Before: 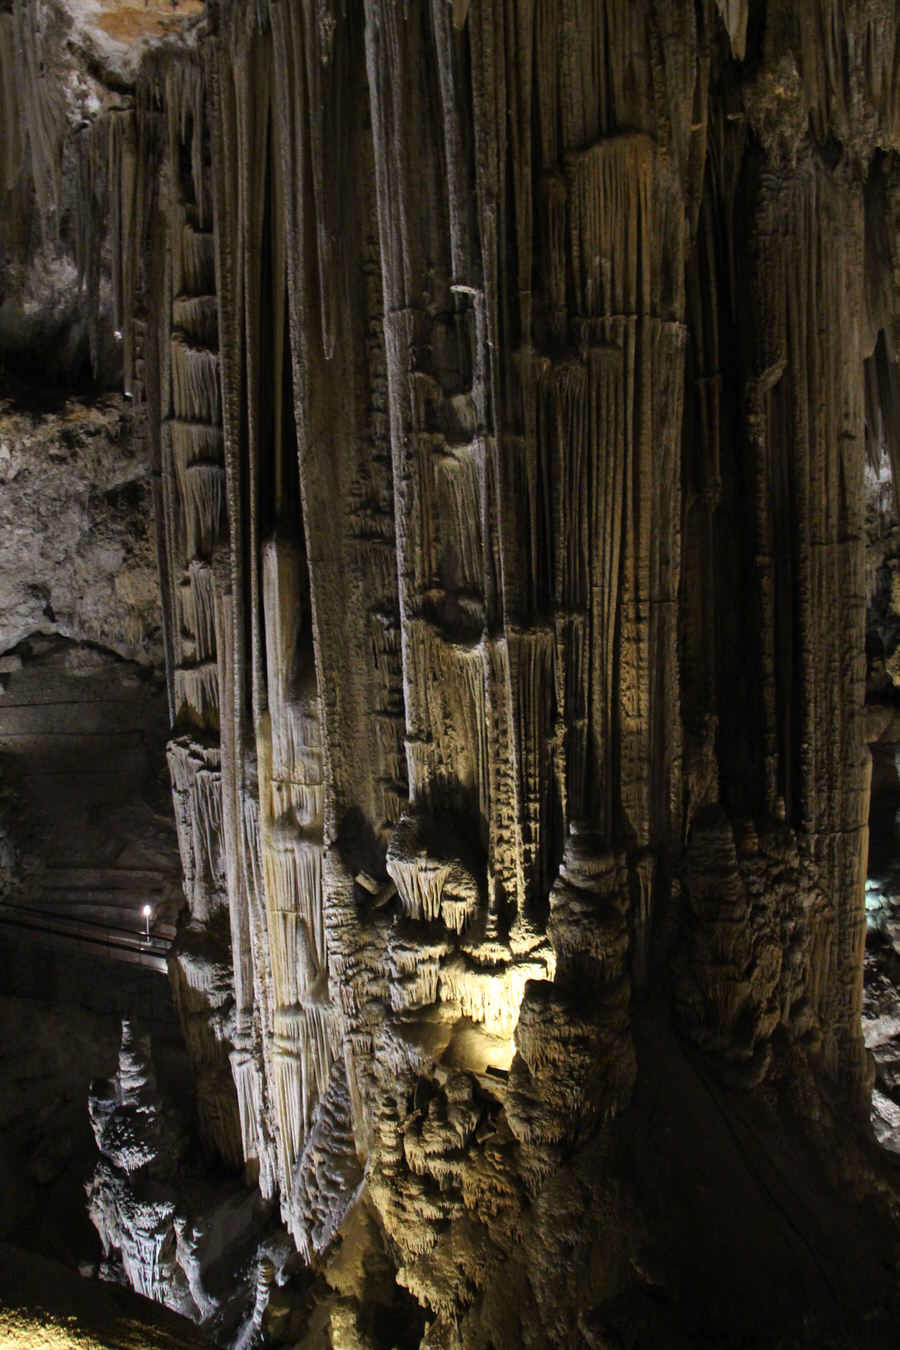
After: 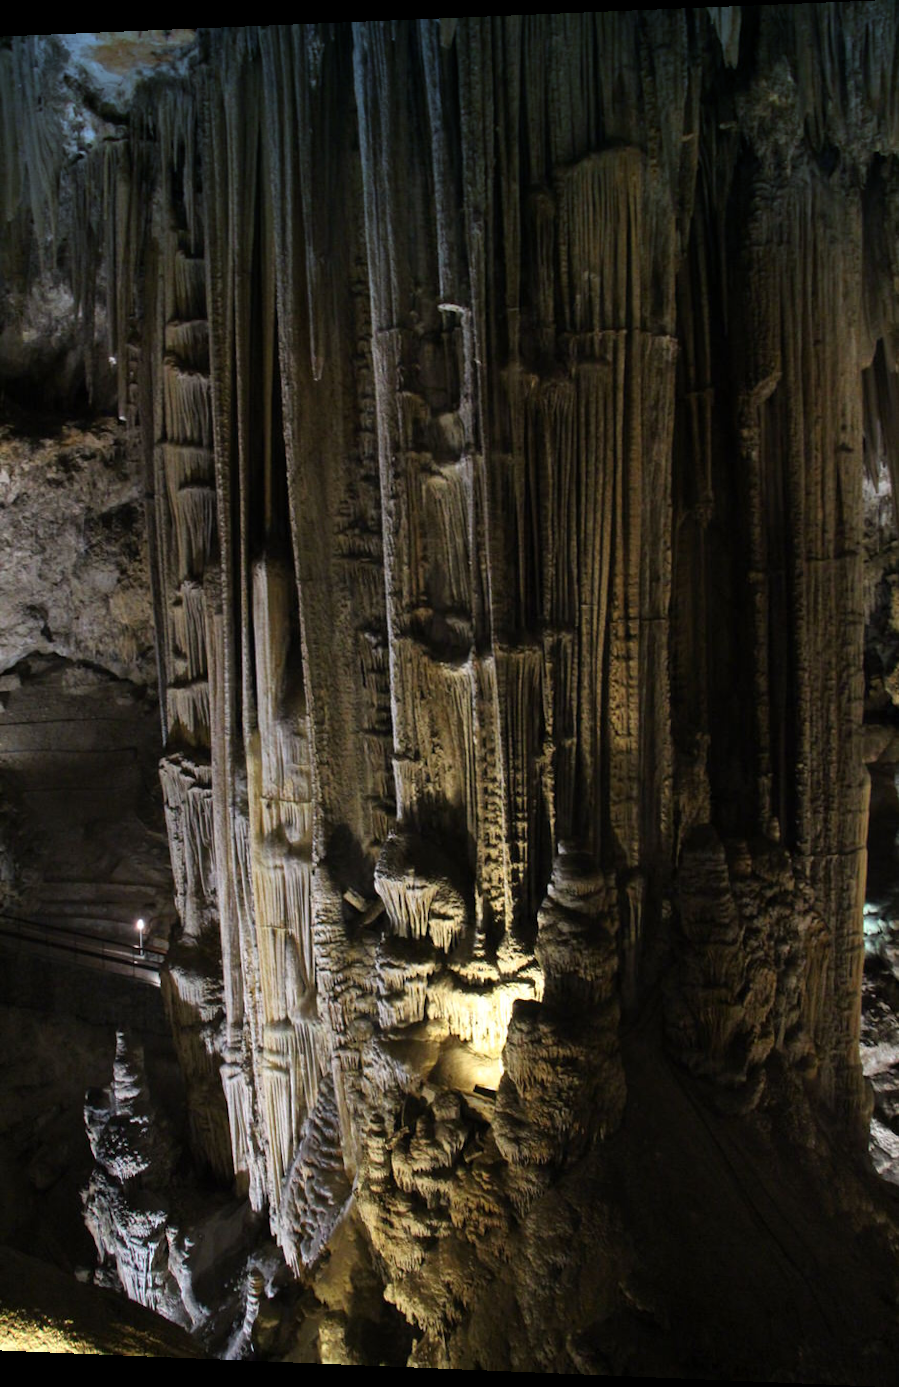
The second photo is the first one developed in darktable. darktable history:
rotate and perspective: lens shift (horizontal) -0.055, automatic cropping off
graduated density: density 2.02 EV, hardness 44%, rotation 0.374°, offset 8.21, hue 208.8°, saturation 97%
